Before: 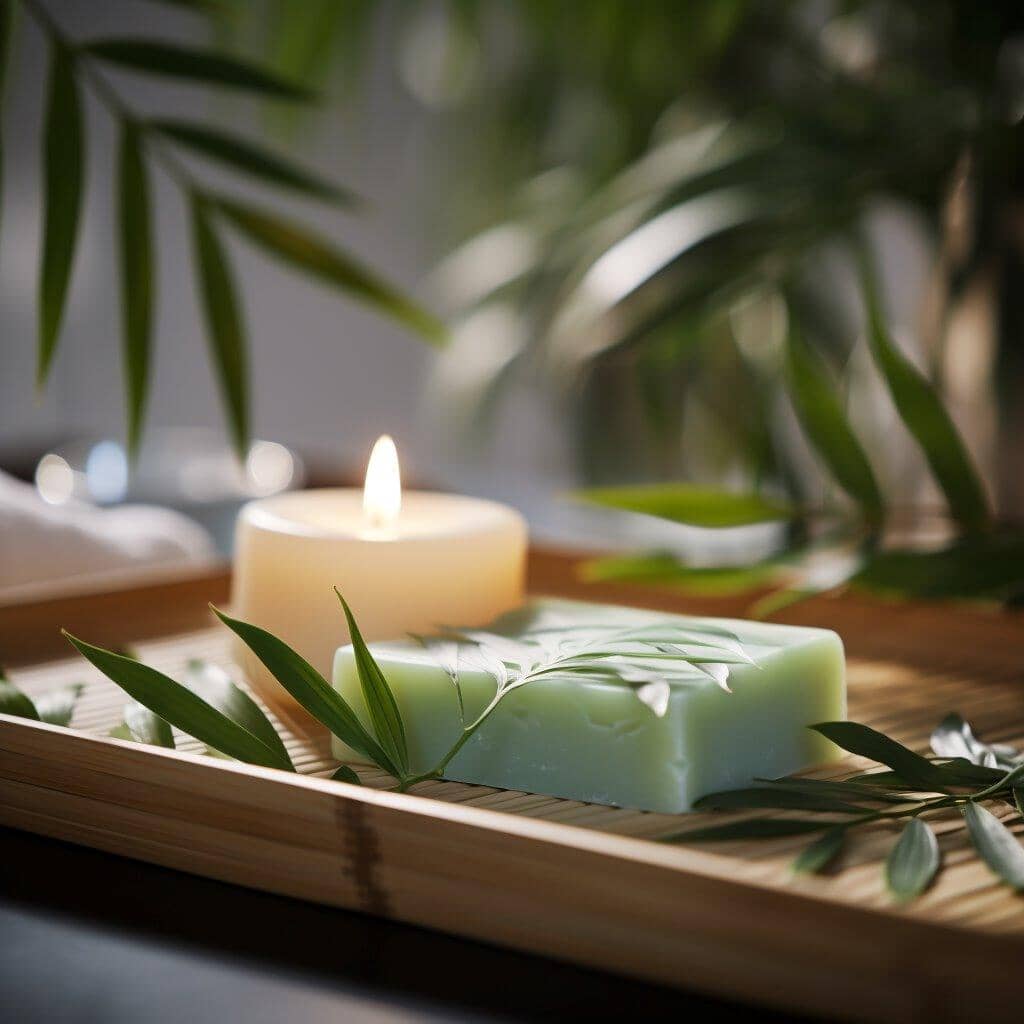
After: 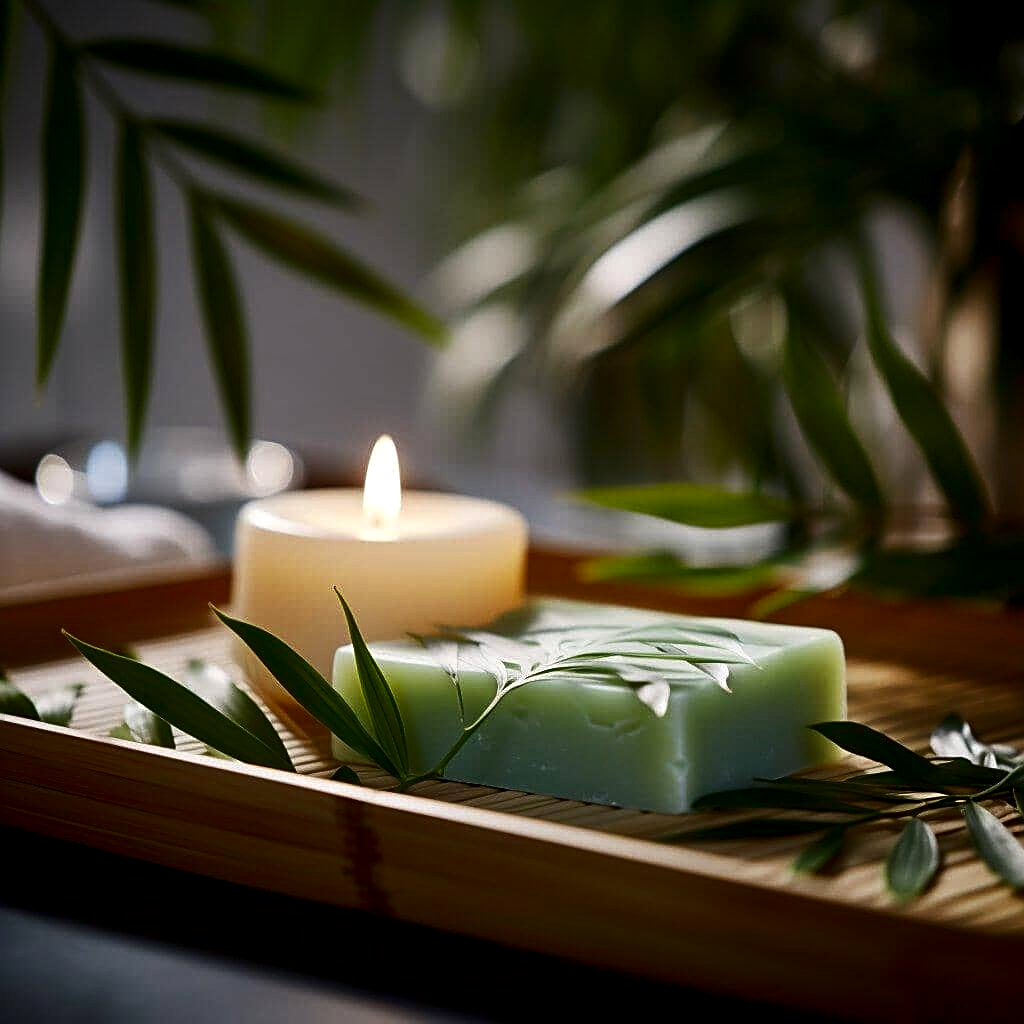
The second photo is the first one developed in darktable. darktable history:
contrast brightness saturation: contrast 0.13, brightness -0.24, saturation 0.14
exposure: compensate highlight preservation false
sharpen: on, module defaults
local contrast: highlights 100%, shadows 100%, detail 120%, midtone range 0.2
